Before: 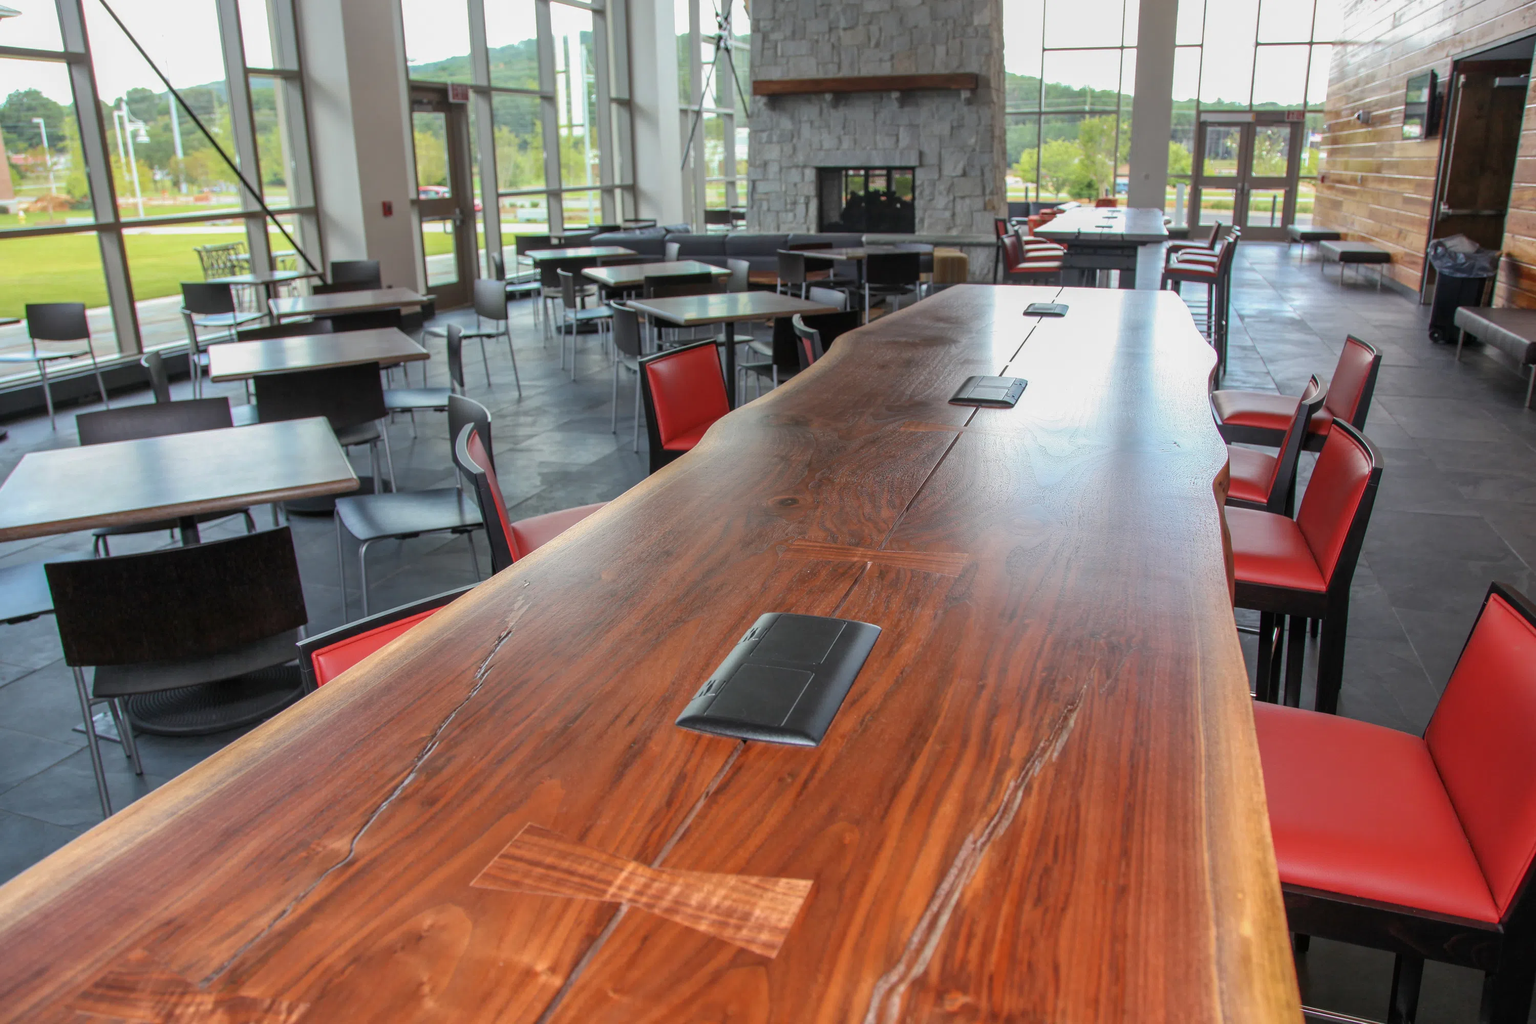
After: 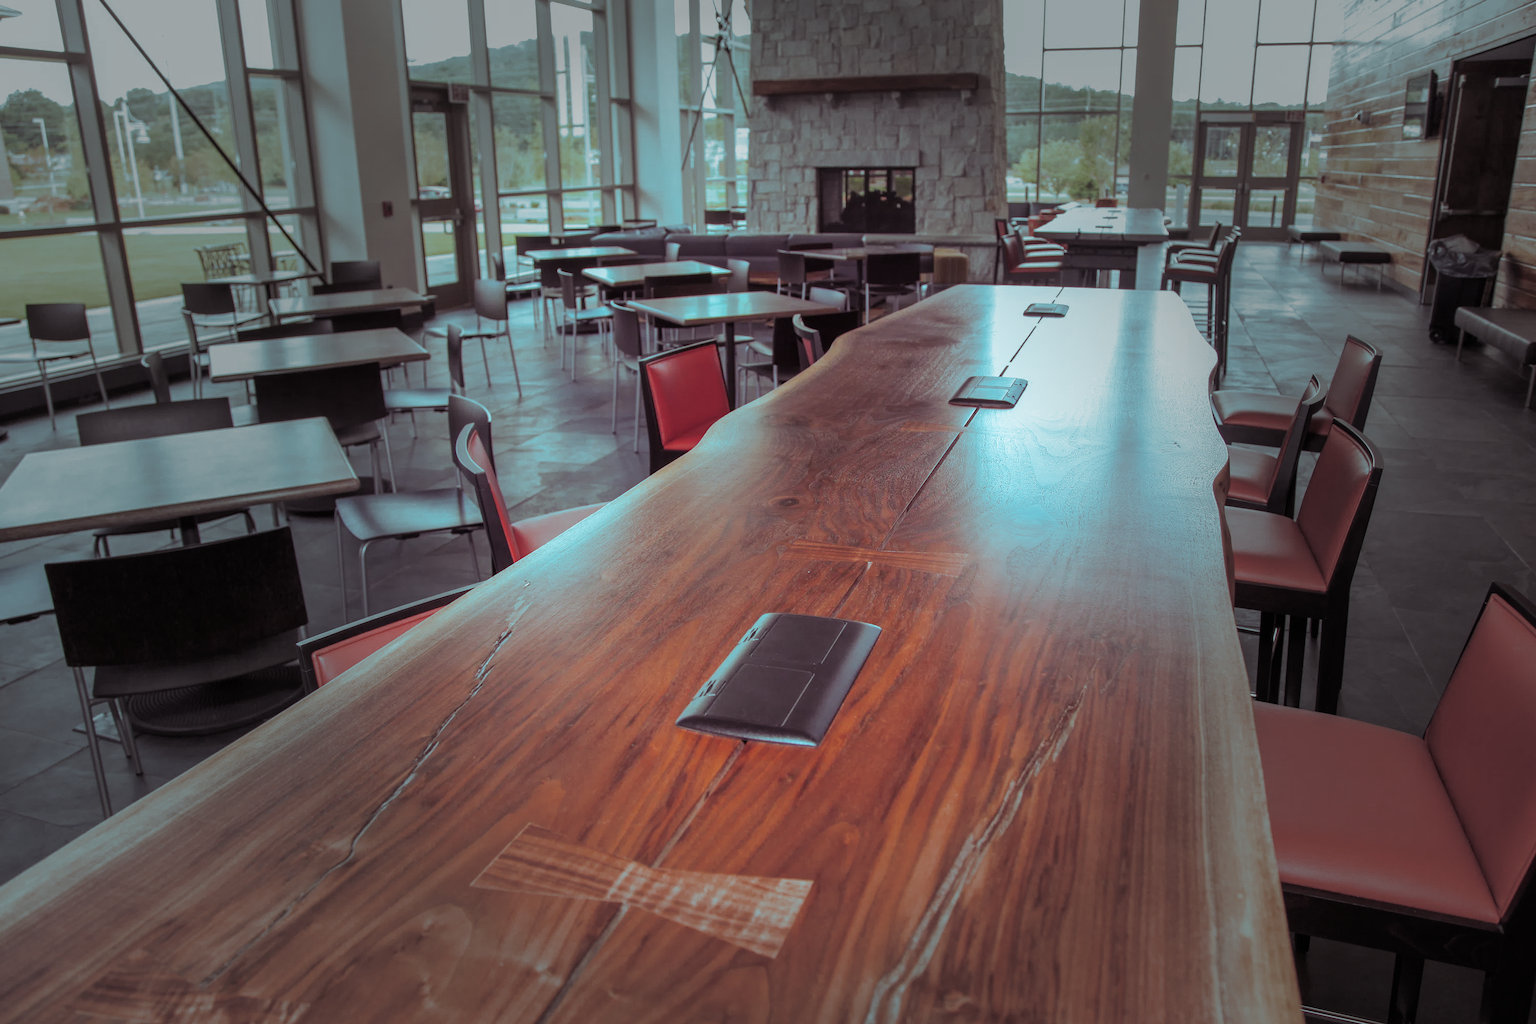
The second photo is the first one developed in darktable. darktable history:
split-toning: shadows › hue 327.6°, highlights › hue 198°, highlights › saturation 0.55, balance -21.25, compress 0%
vignetting: fall-off start 31.28%, fall-off radius 34.64%, brightness -0.575
